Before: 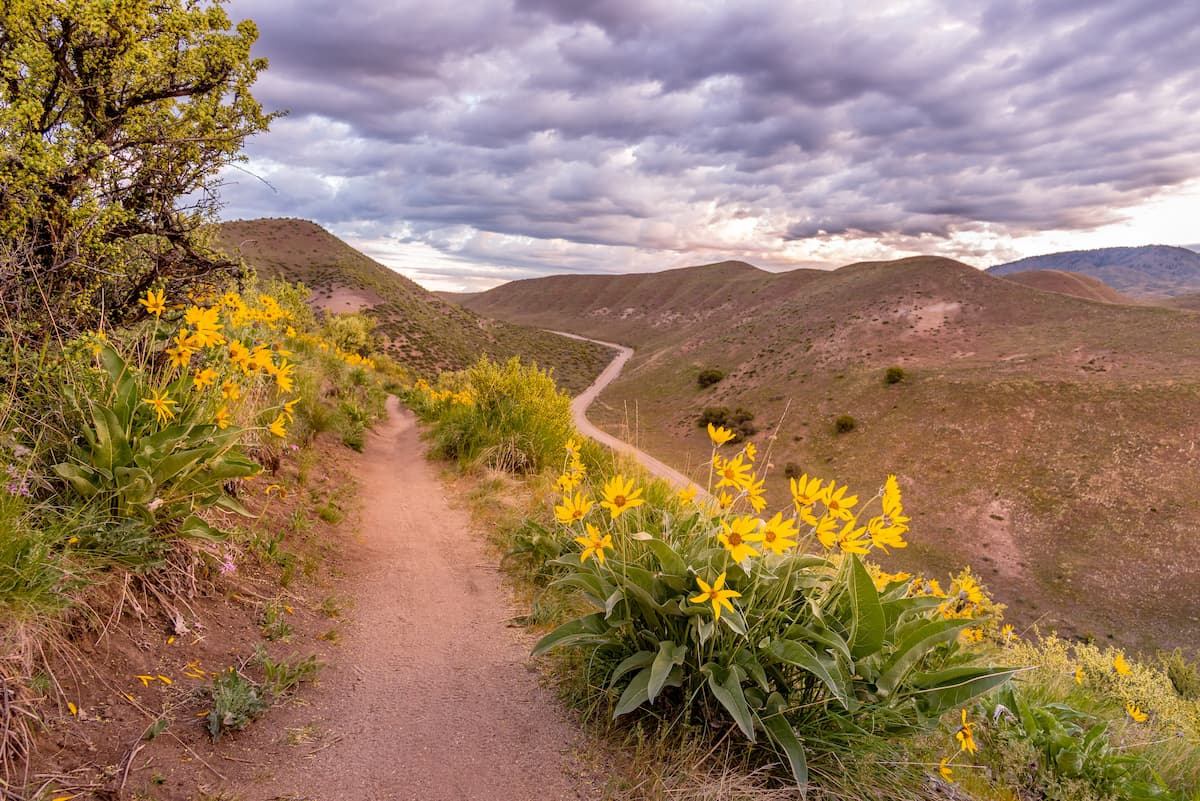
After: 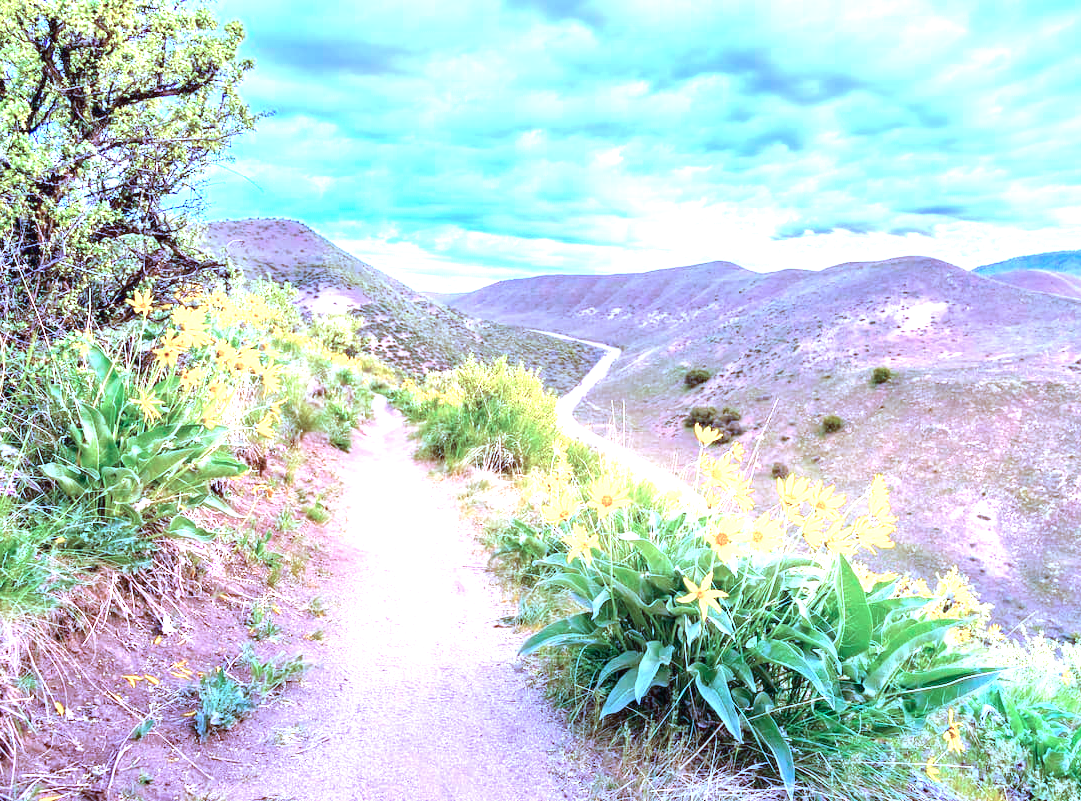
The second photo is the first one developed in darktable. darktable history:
crop and rotate: left 1.088%, right 8.807%
color balance: output saturation 110%
exposure: black level correction 0, exposure 1.975 EV, compensate exposure bias true, compensate highlight preservation false
color calibration: illuminant as shot in camera, x 0.462, y 0.419, temperature 2651.64 K
